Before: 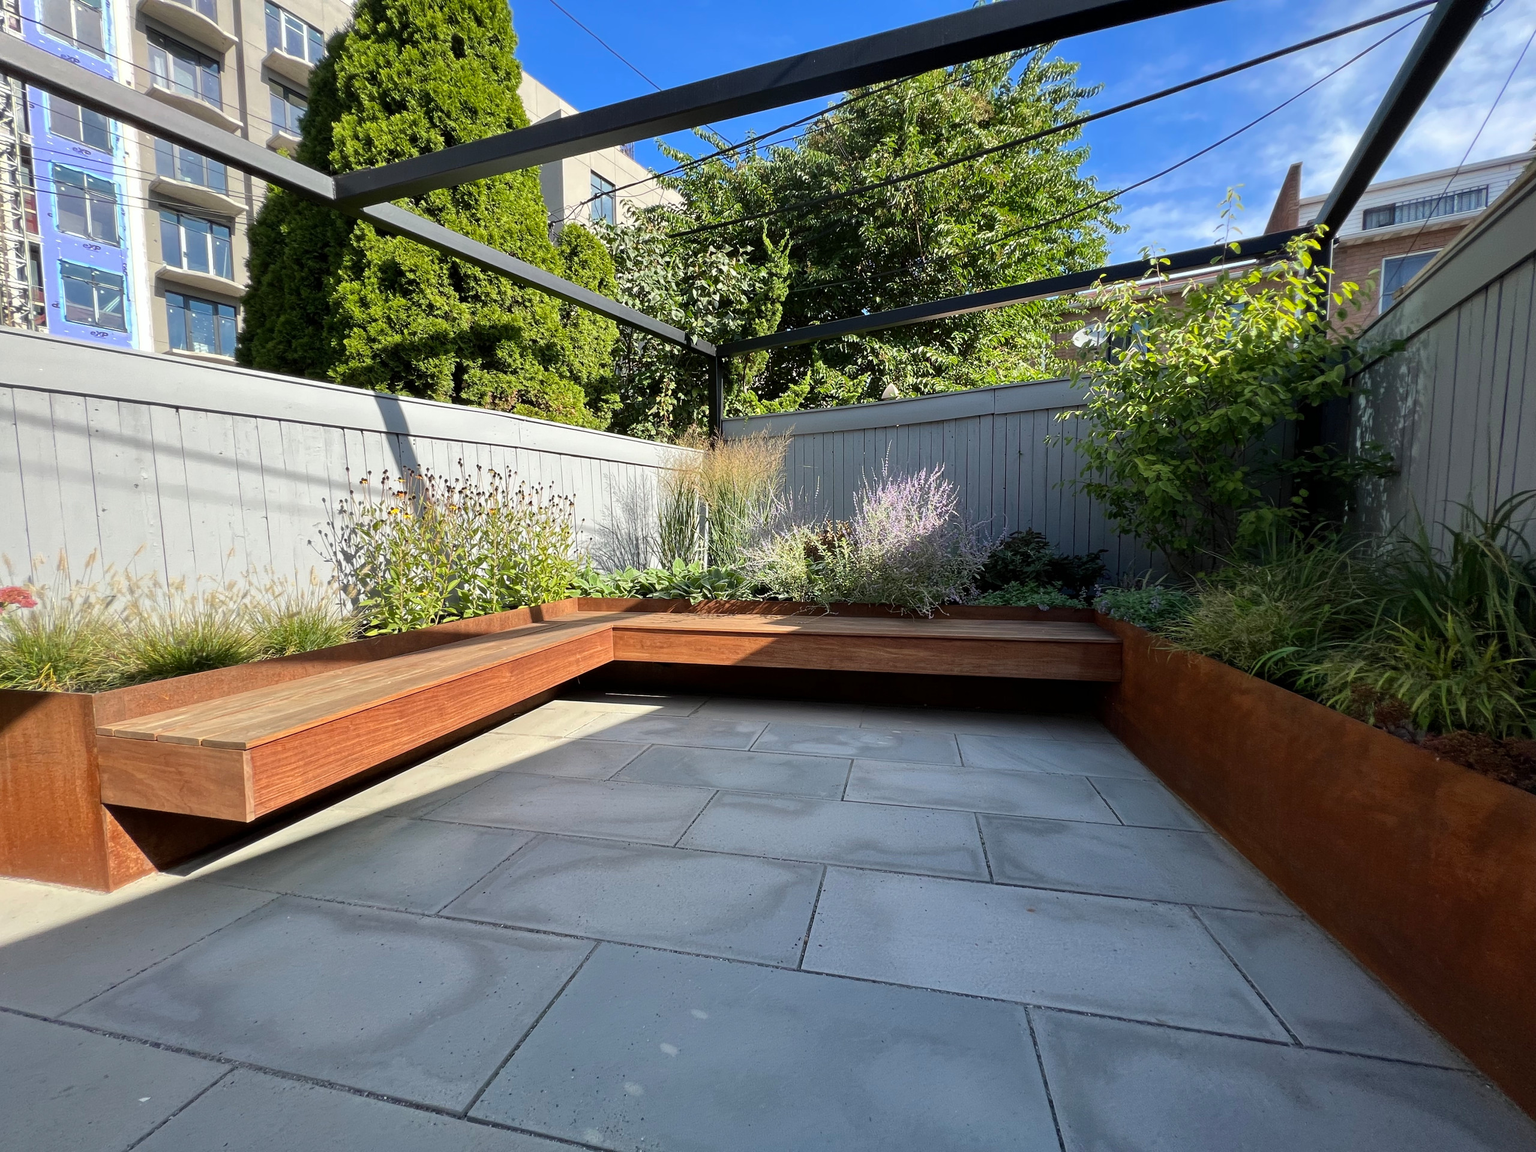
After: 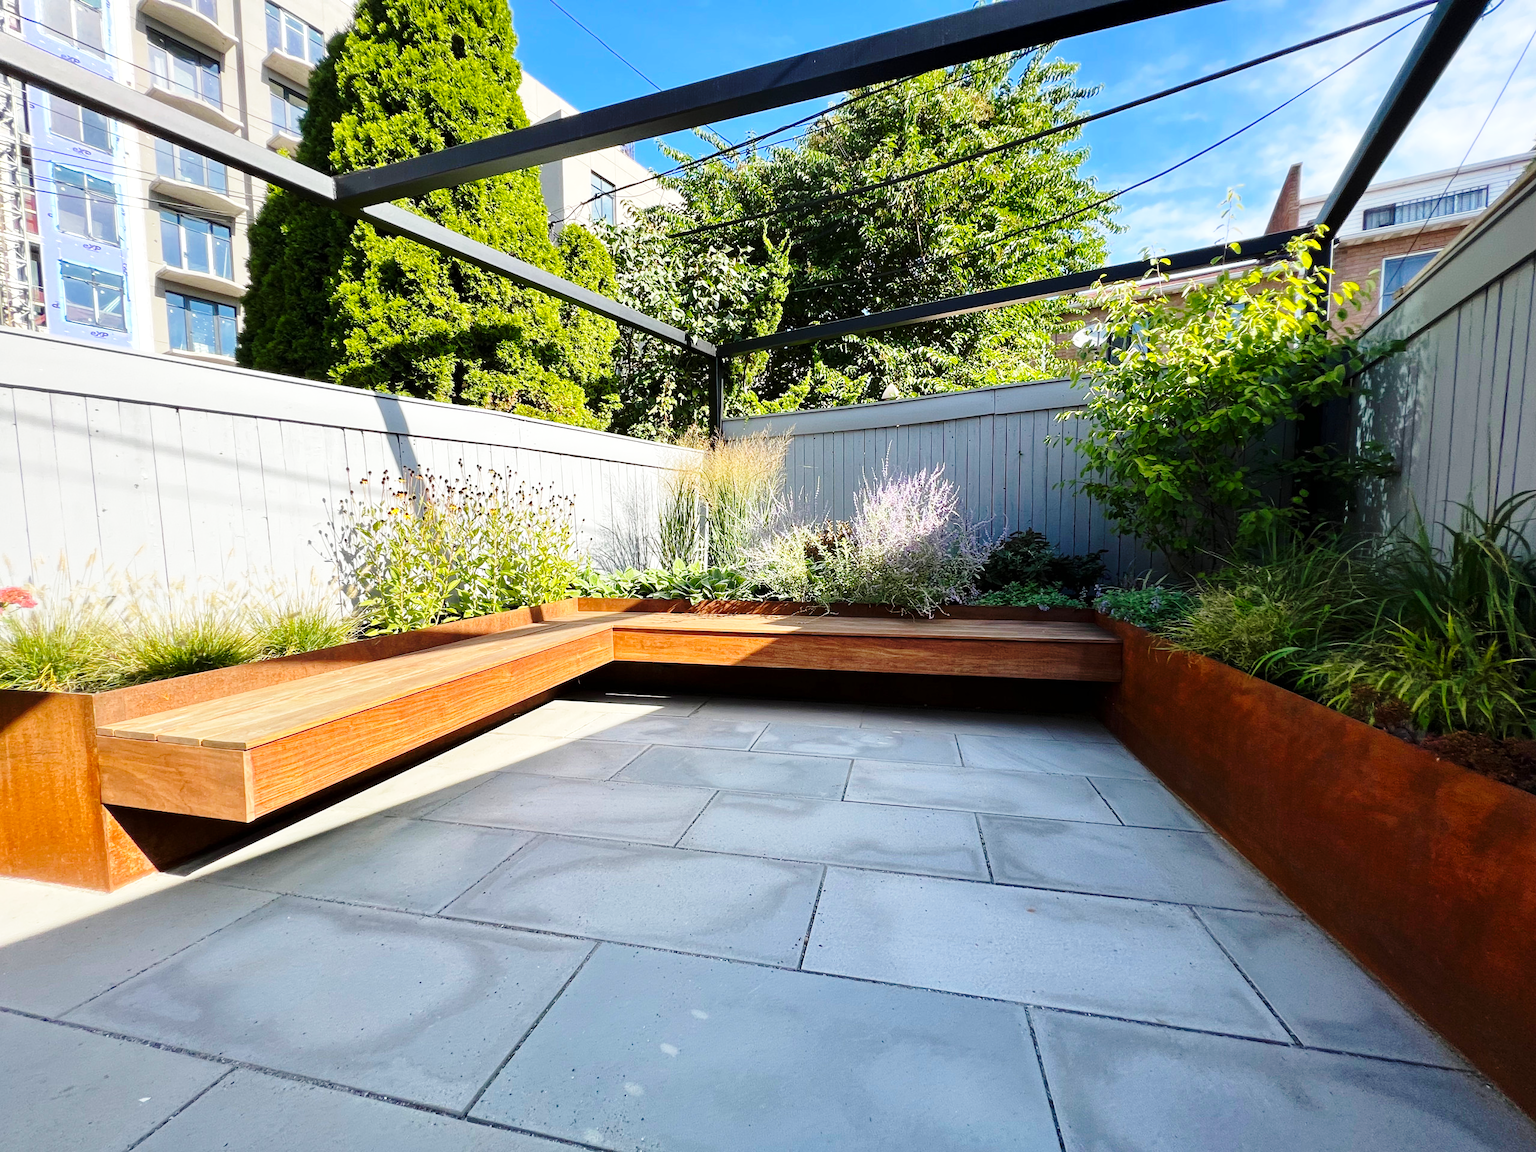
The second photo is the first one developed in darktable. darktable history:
base curve: curves: ch0 [(0, 0) (0.028, 0.03) (0.121, 0.232) (0.46, 0.748) (0.859, 0.968) (1, 1)], preserve colors none
color balance rgb: linear chroma grading › global chroma 3.45%, perceptual saturation grading › global saturation 11.24%, perceptual brilliance grading › global brilliance 3.04%, global vibrance 2.8%
